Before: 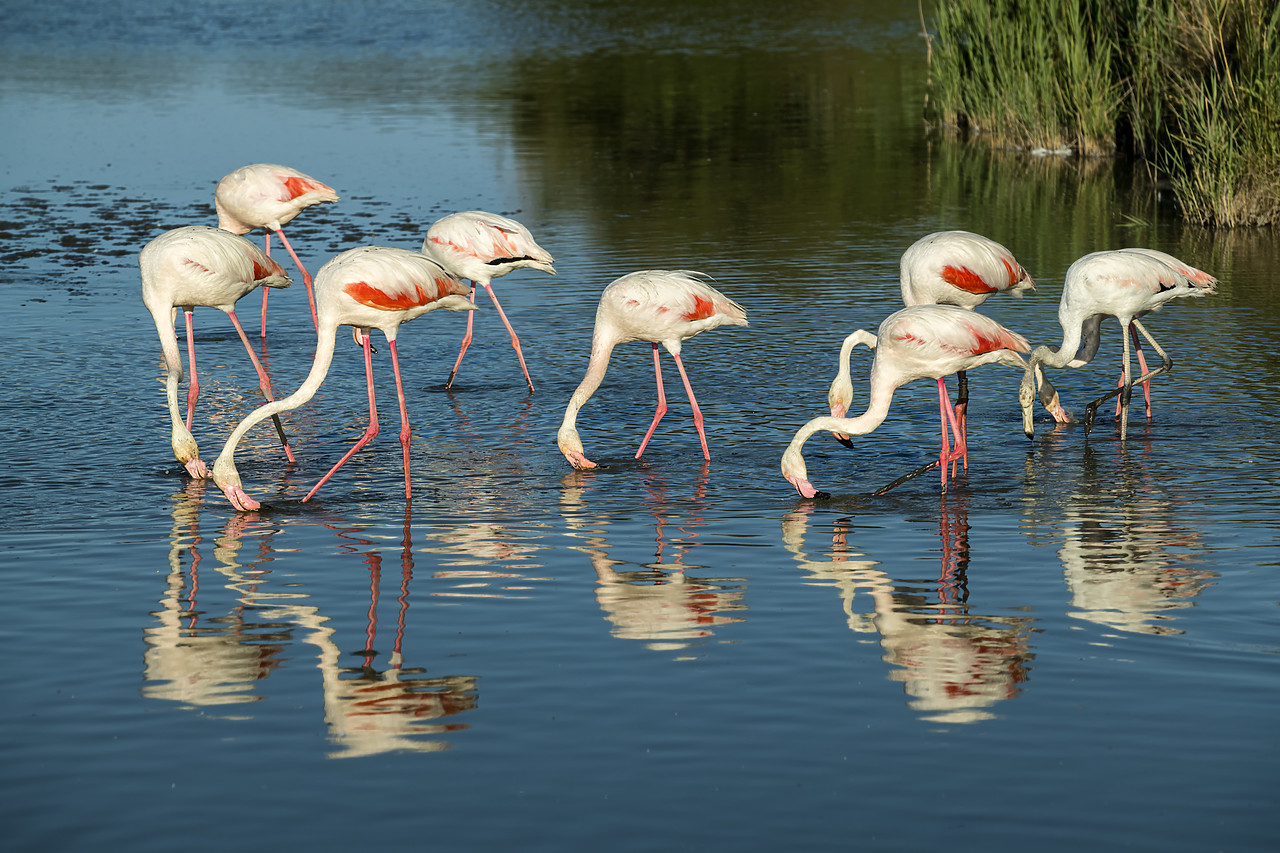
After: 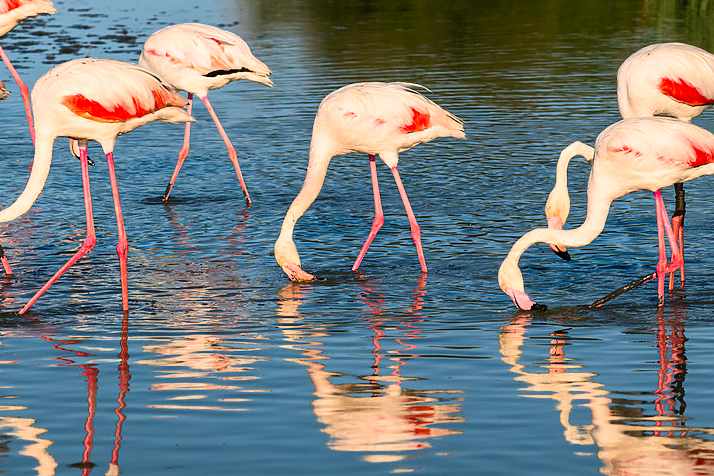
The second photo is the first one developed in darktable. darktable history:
crop and rotate: left 22.13%, top 22.054%, right 22.026%, bottom 22.102%
color correction: highlights a* 14.52, highlights b* 4.84
contrast brightness saturation: contrast 0.2, brightness 0.16, saturation 0.22
